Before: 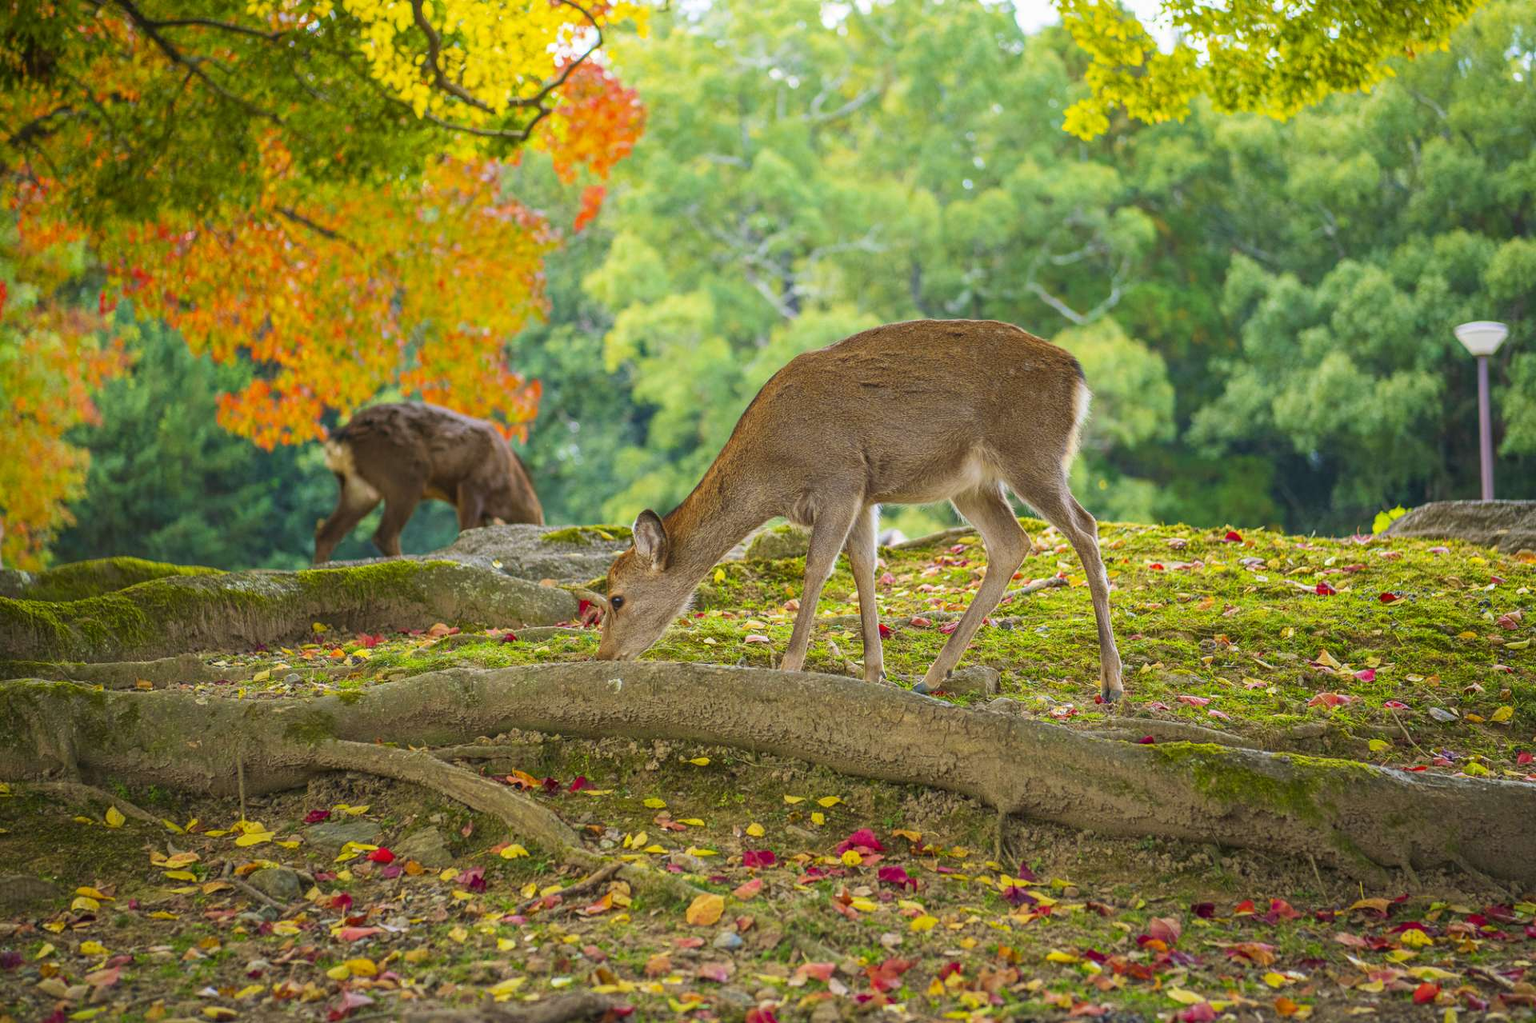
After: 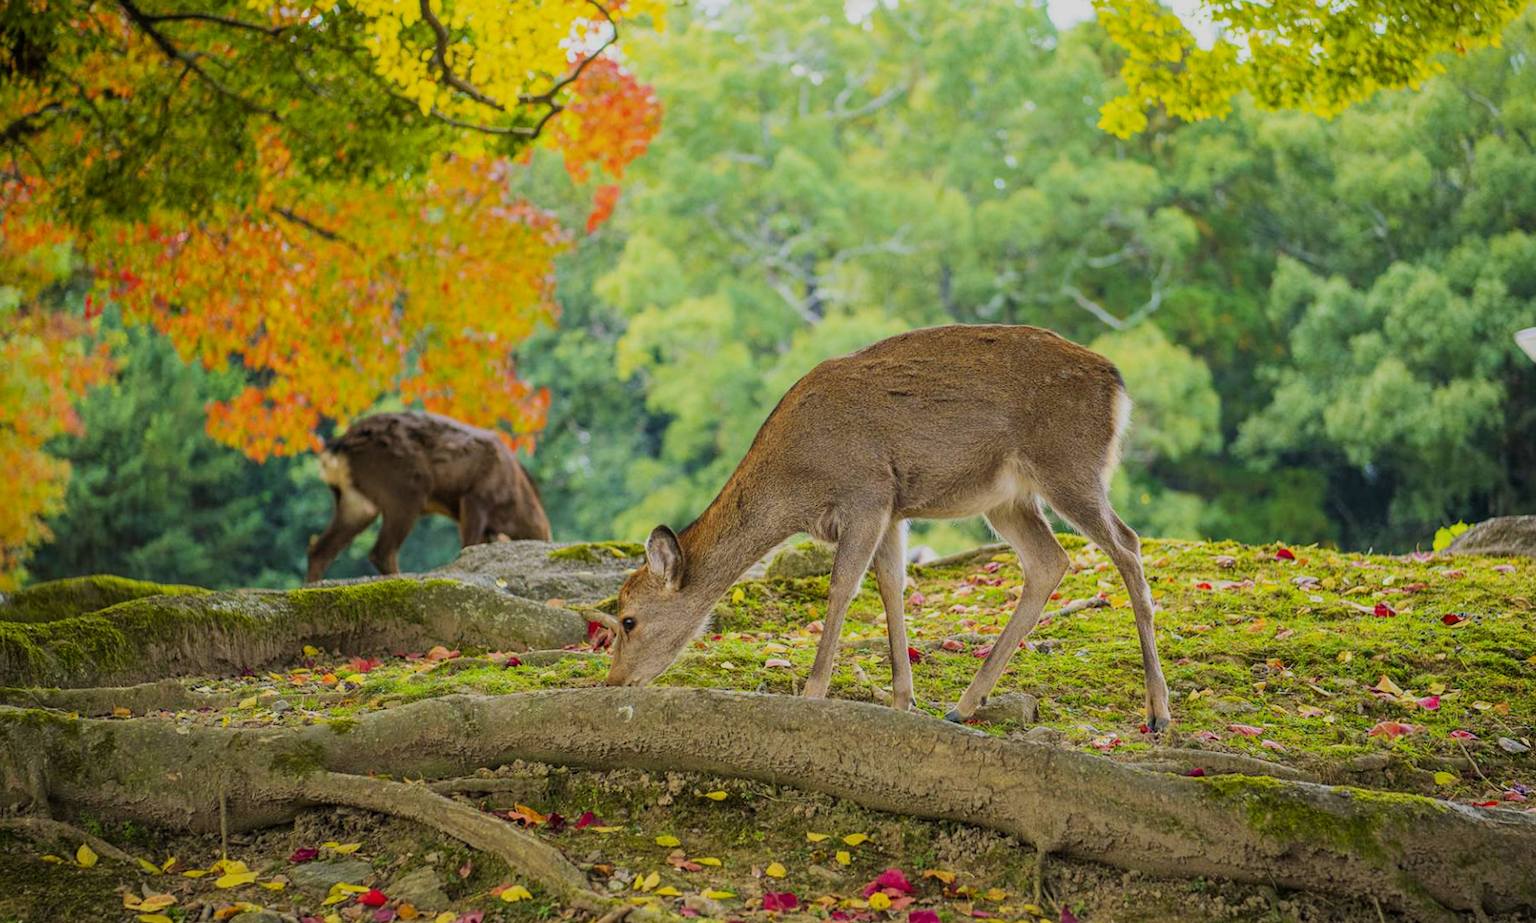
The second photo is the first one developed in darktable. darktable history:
local contrast: mode bilateral grid, contrast 20, coarseness 50, detail 102%, midtone range 0.2
tone curve: curves: ch0 [(0, 0) (0.003, 0.003) (0.011, 0.011) (0.025, 0.026) (0.044, 0.046) (0.069, 0.071) (0.1, 0.103) (0.136, 0.14) (0.177, 0.183) (0.224, 0.231) (0.277, 0.286) (0.335, 0.346) (0.399, 0.412) (0.468, 0.483) (0.543, 0.56) (0.623, 0.643) (0.709, 0.732) (0.801, 0.826) (0.898, 0.917) (1, 1)], preserve colors none
crop and rotate: angle 0.2°, left 0.275%, right 3.127%, bottom 14.18%
rotate and perspective: rotation 0.226°, lens shift (vertical) -0.042, crop left 0.023, crop right 0.982, crop top 0.006, crop bottom 0.994
filmic rgb: black relative exposure -7.65 EV, white relative exposure 4.56 EV, hardness 3.61, contrast 1.05
exposure: exposure -0.157 EV, compensate highlight preservation false
